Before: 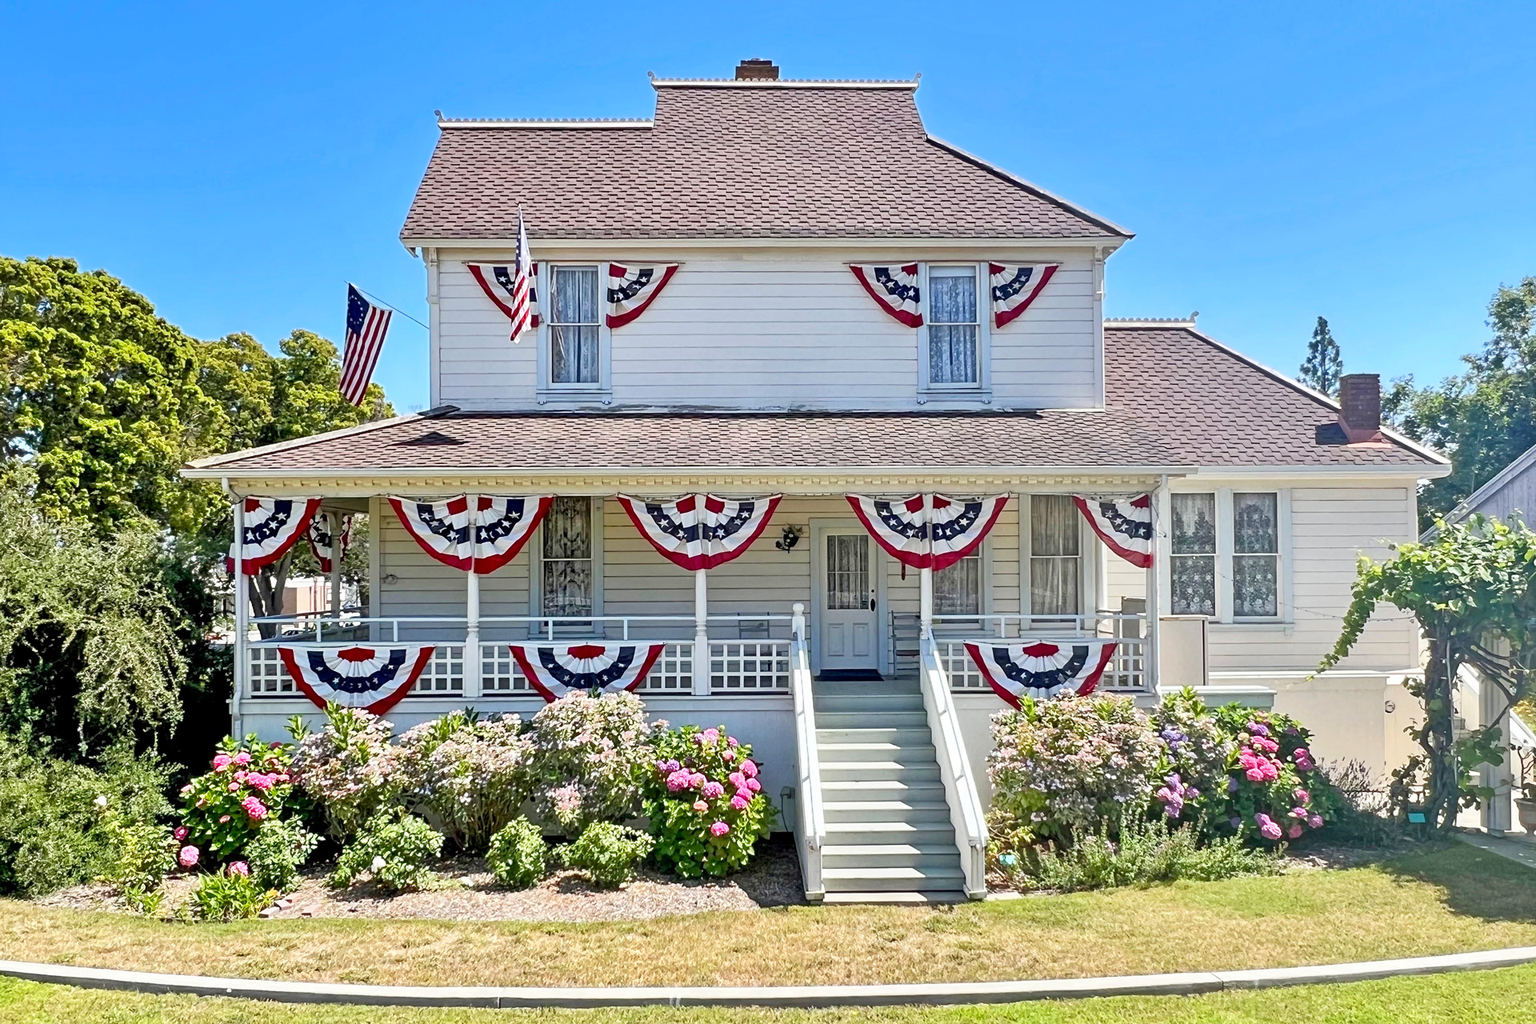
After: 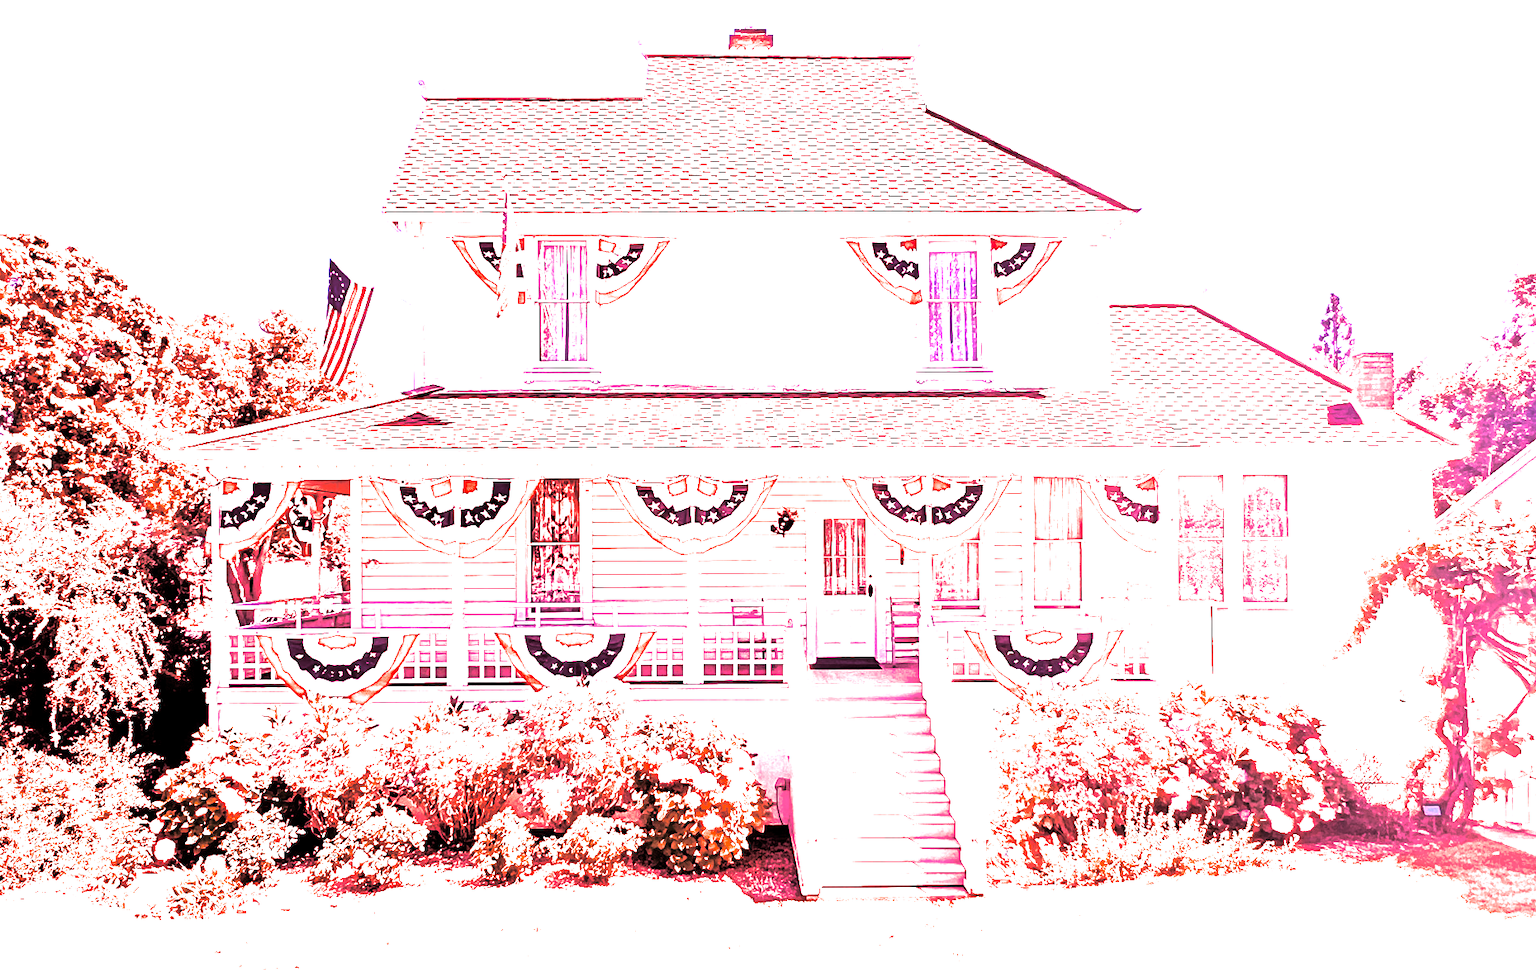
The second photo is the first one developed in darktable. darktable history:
split-toning: compress 20%
crop: left 1.964%, top 3.251%, right 1.122%, bottom 4.933%
color correction: highlights b* 3
white balance: red 4.26, blue 1.802
